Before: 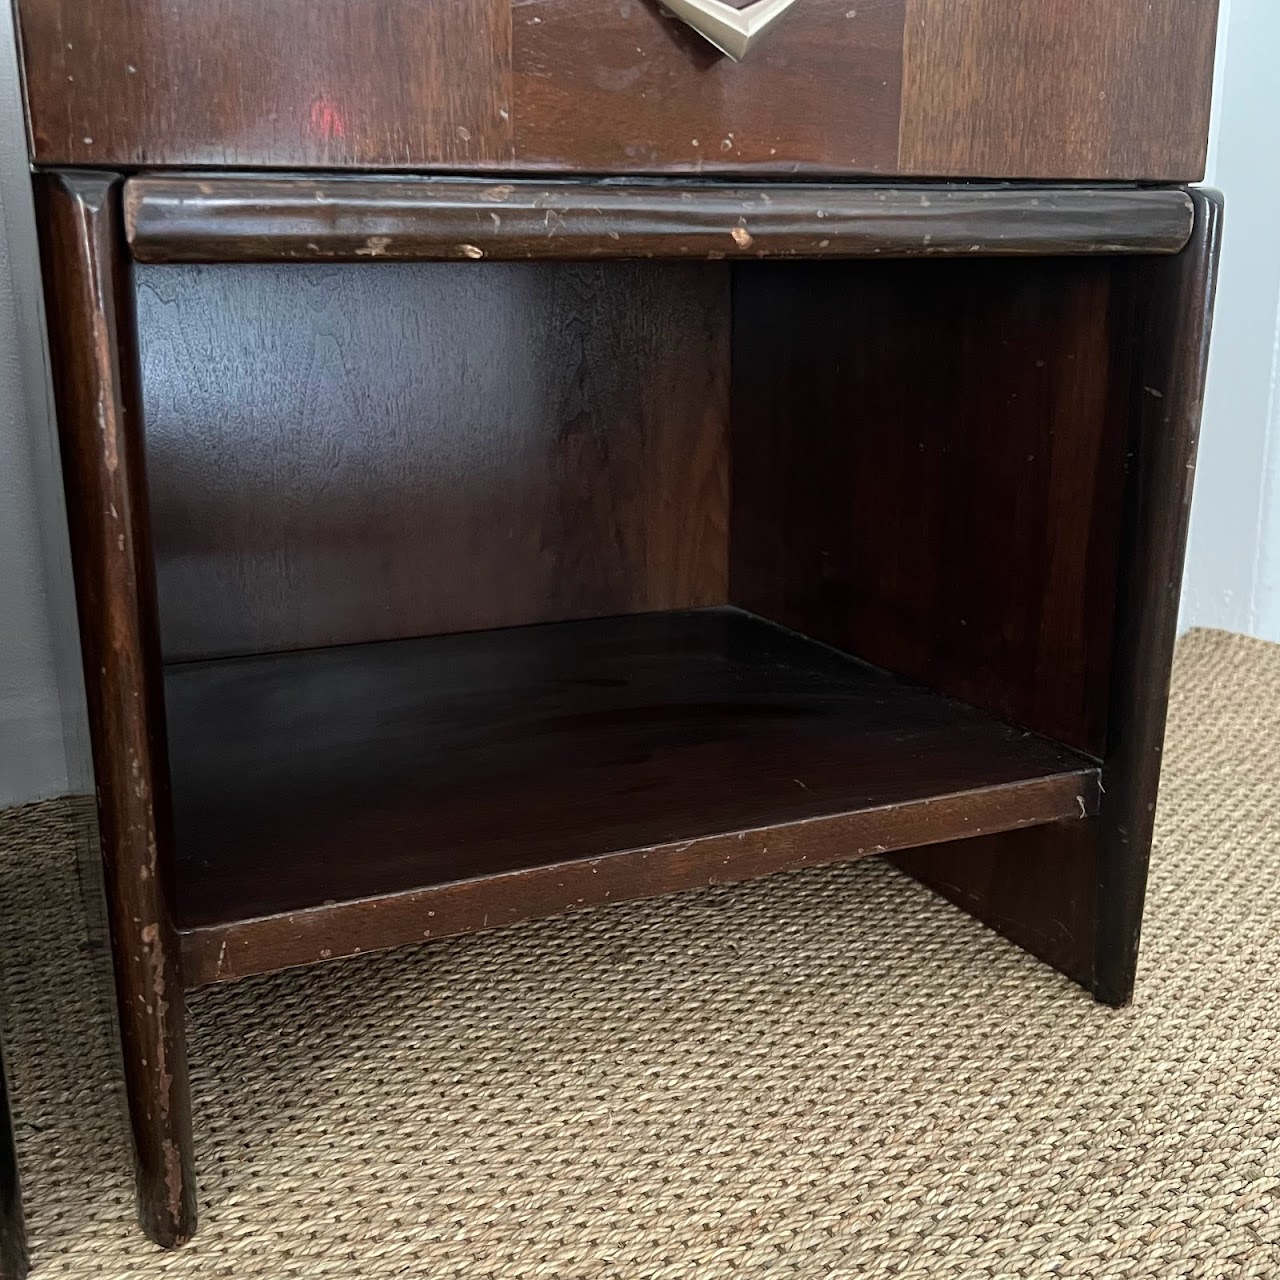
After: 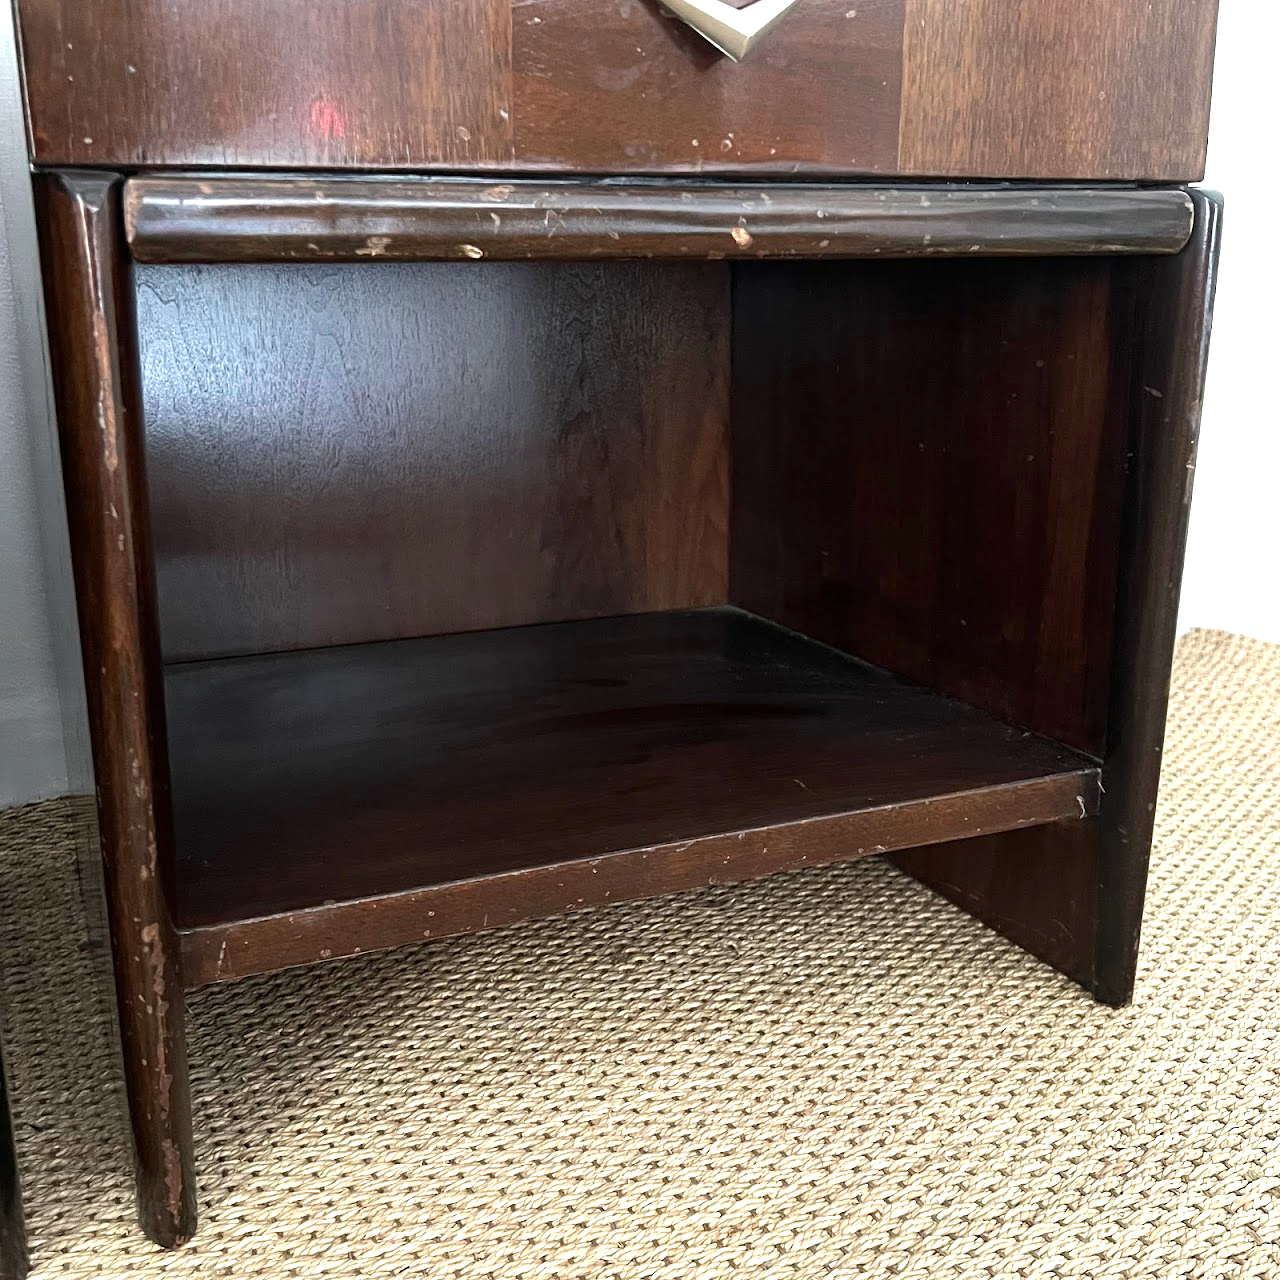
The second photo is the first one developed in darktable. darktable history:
exposure: exposure 0.636 EV, compensate highlight preservation false
tone equalizer: -8 EV -0.001 EV, -7 EV 0.001 EV, -6 EV -0.002 EV, -5 EV -0.003 EV, -4 EV -0.062 EV, -3 EV -0.222 EV, -2 EV -0.267 EV, -1 EV 0.105 EV, +0 EV 0.303 EV
